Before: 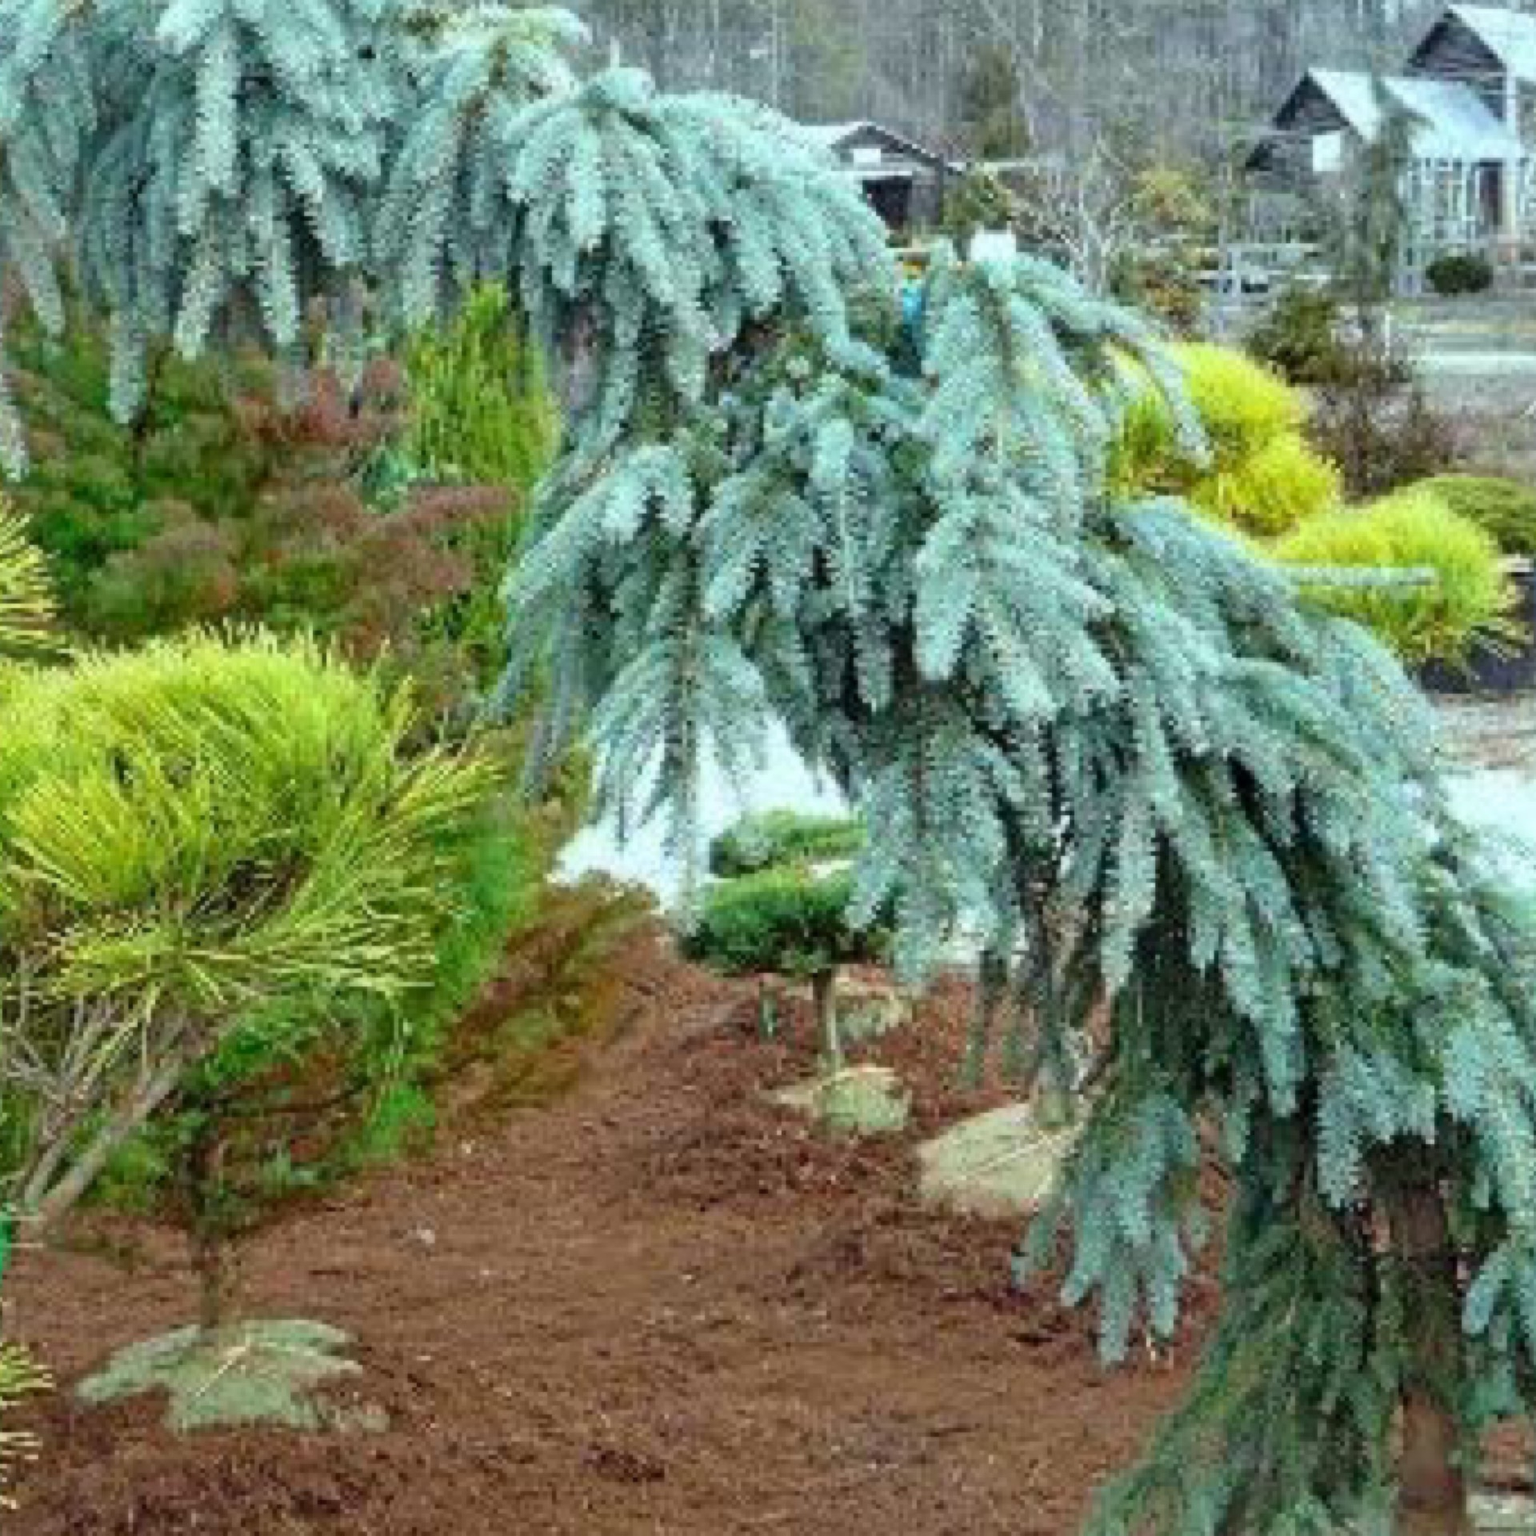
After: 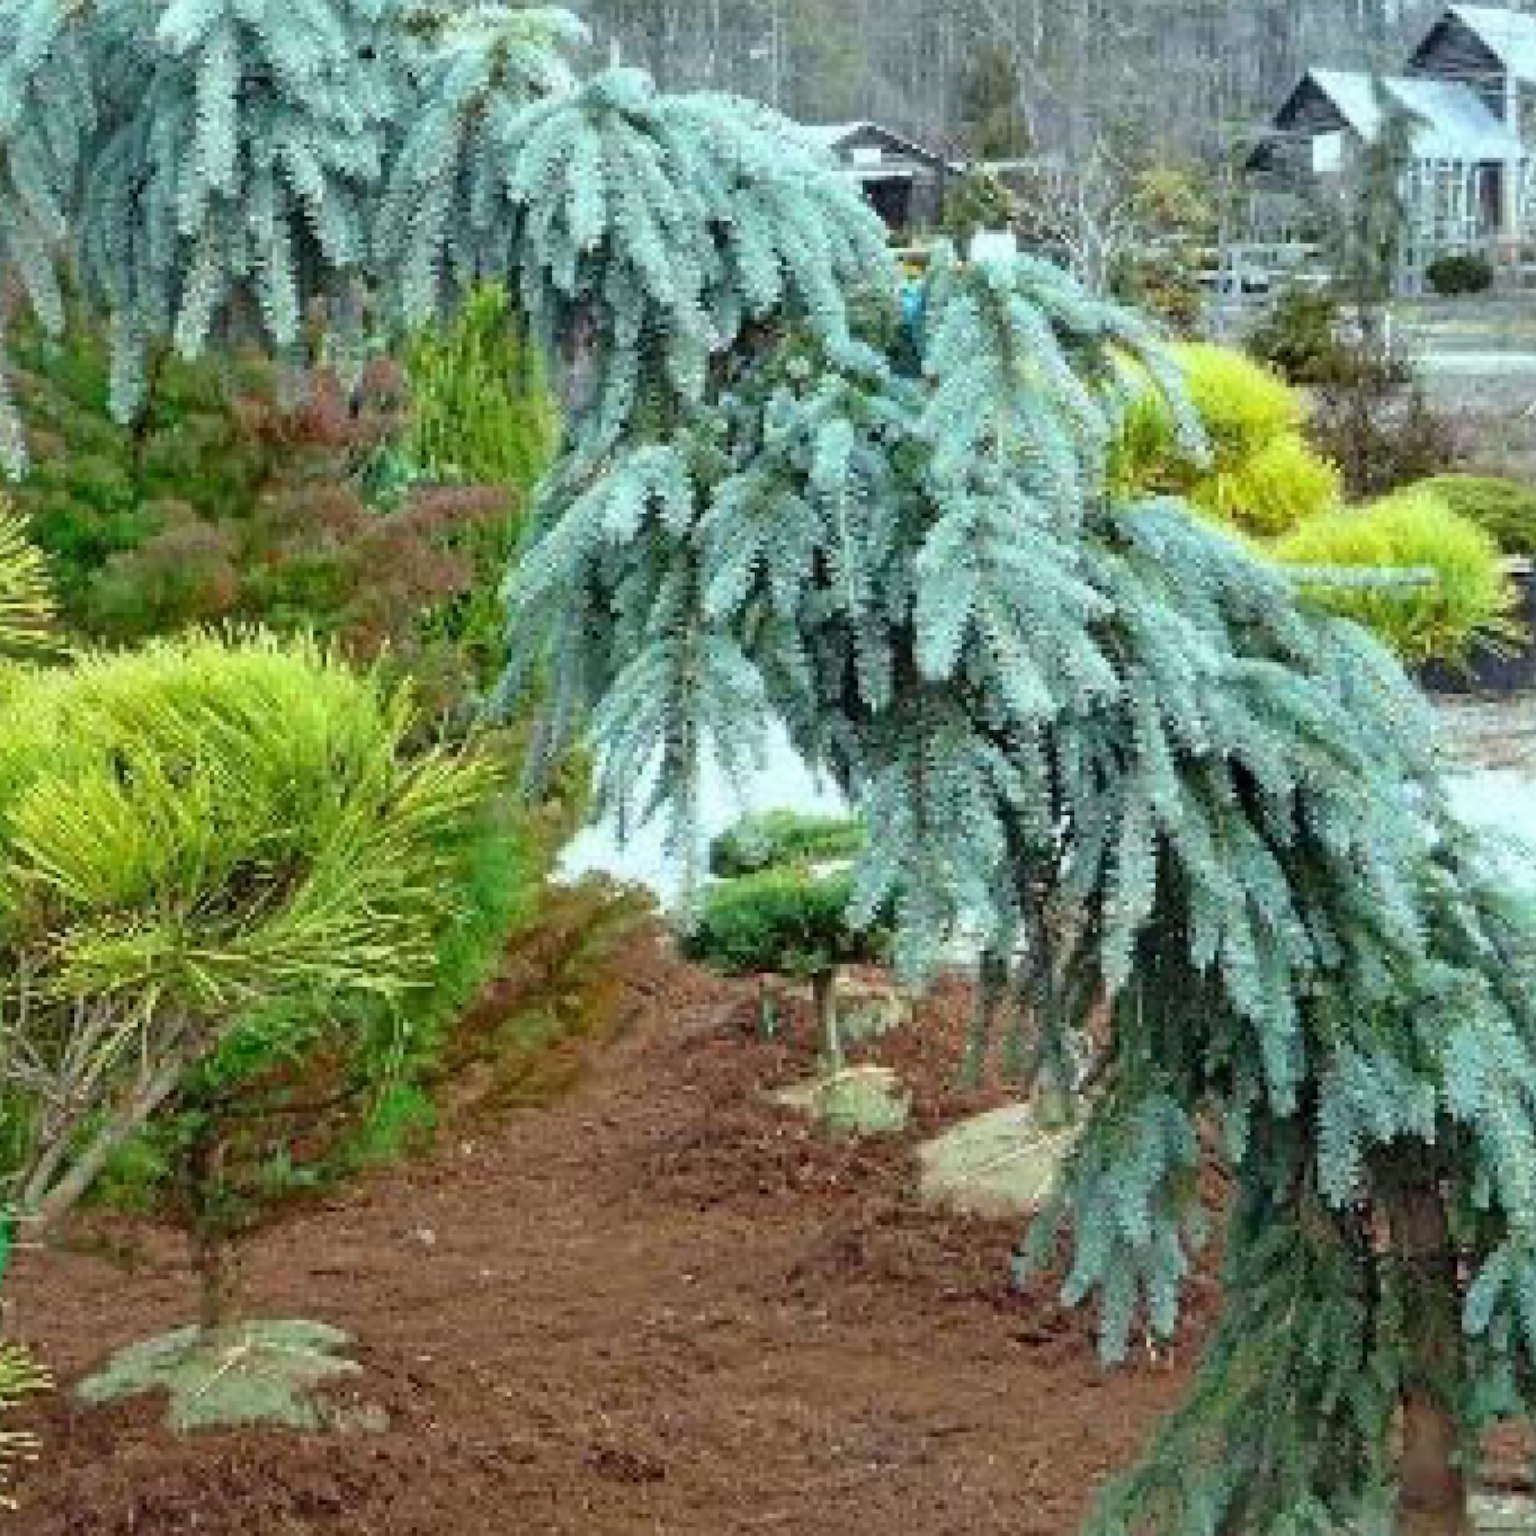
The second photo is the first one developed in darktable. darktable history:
sharpen: on, module defaults
color zones: curves: ch0 [(0, 0.5) (0.143, 0.5) (0.286, 0.5) (0.429, 0.5) (0.571, 0.5) (0.714, 0.476) (0.857, 0.5) (1, 0.5)]; ch2 [(0, 0.5) (0.143, 0.5) (0.286, 0.5) (0.429, 0.5) (0.571, 0.5) (0.714, 0.487) (0.857, 0.5) (1, 0.5)]
